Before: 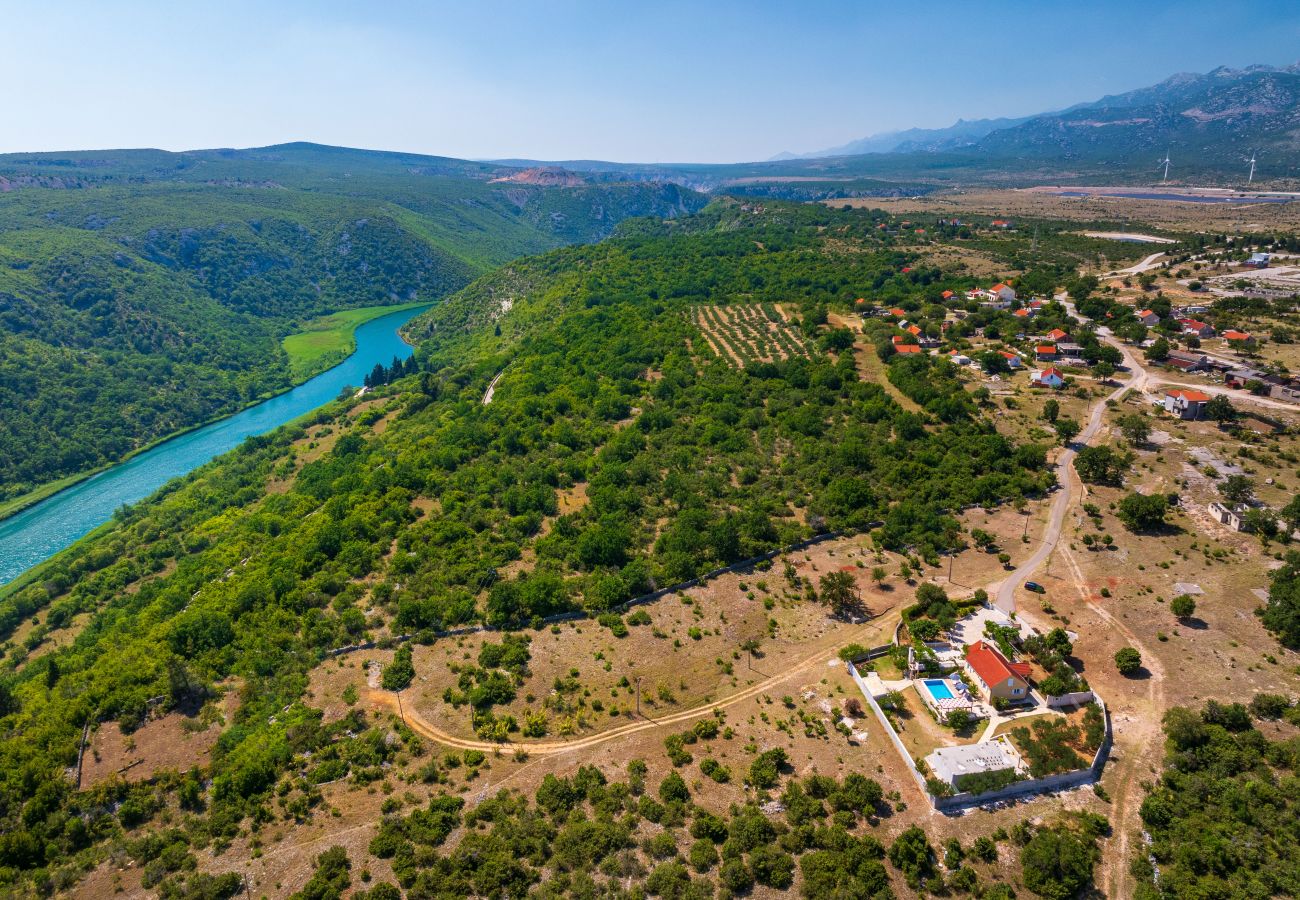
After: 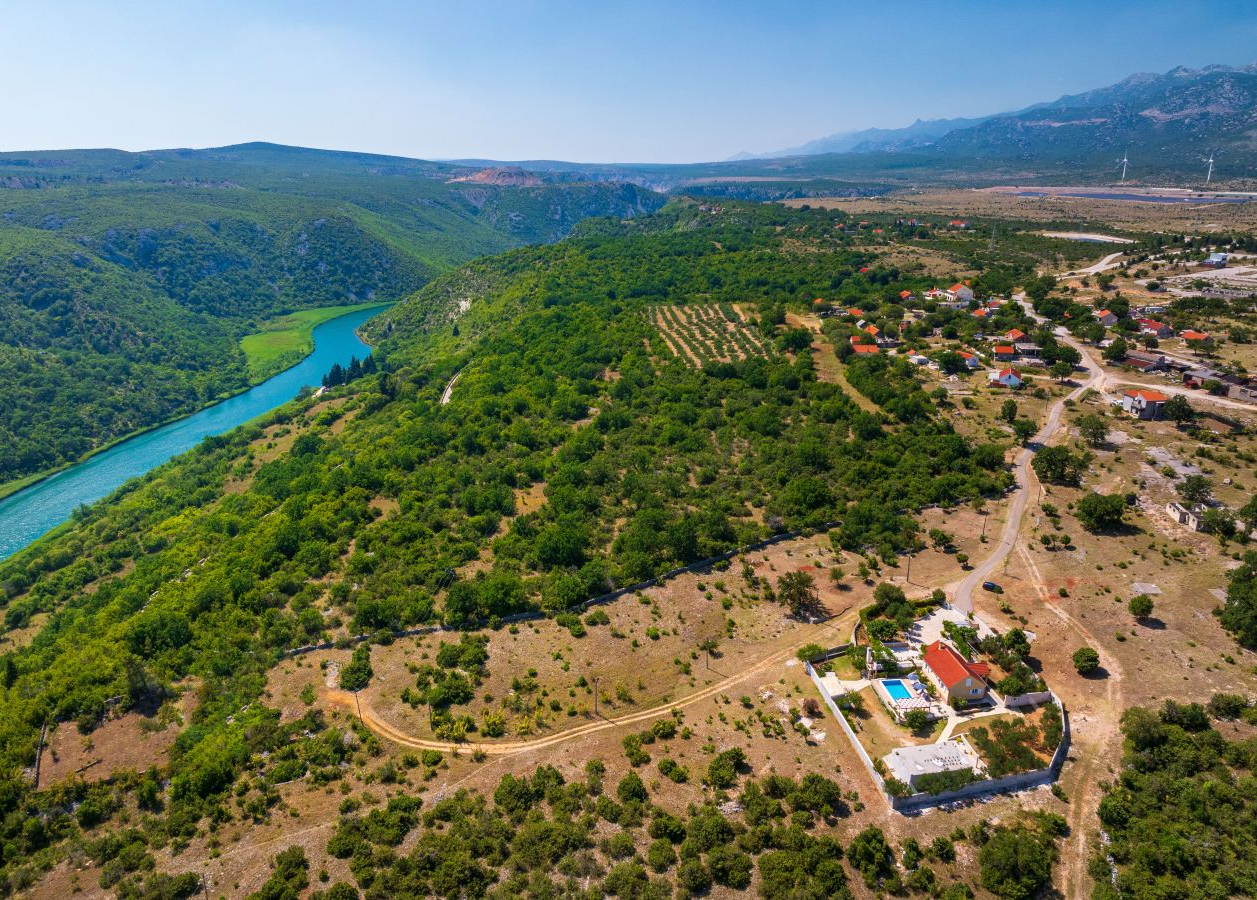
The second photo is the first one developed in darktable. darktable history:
crop and rotate: left 3.267%
